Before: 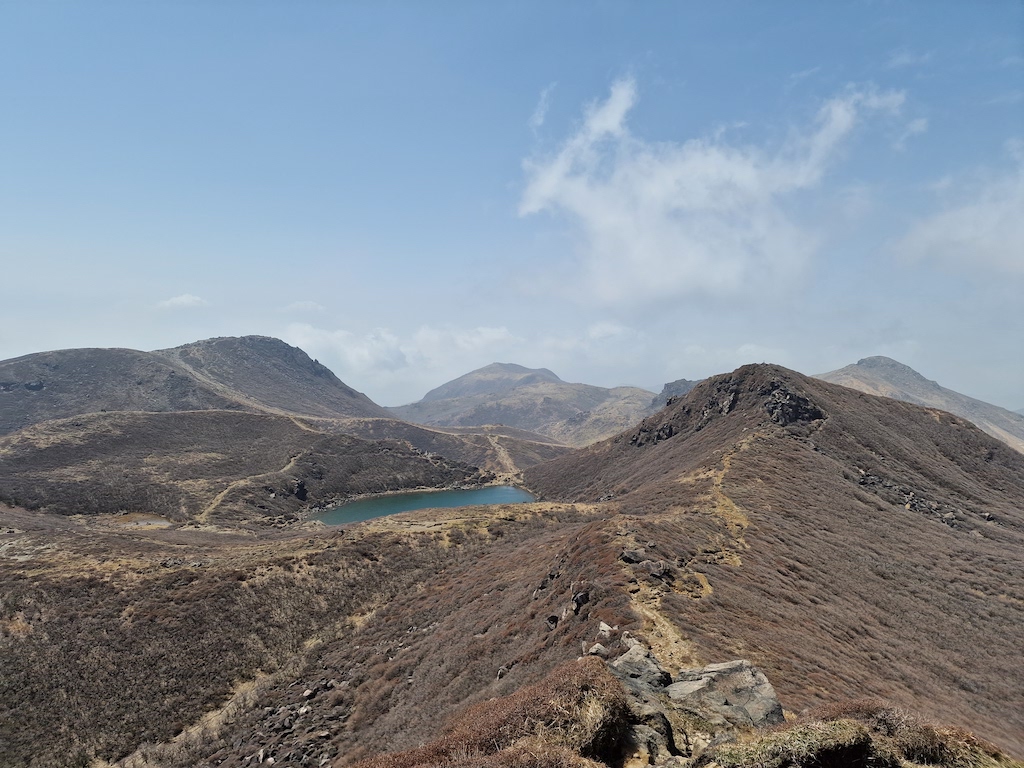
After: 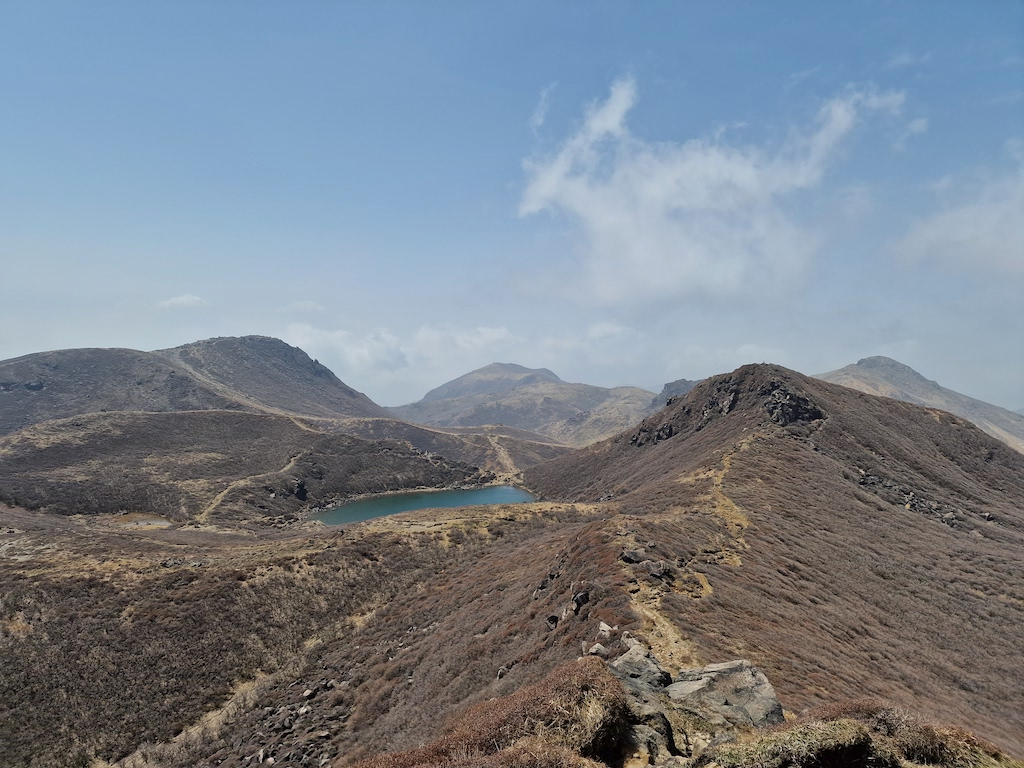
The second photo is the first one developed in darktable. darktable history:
shadows and highlights: shadows -20.33, white point adjustment -1.83, highlights -35.16, highlights color adjustment 74.01%
